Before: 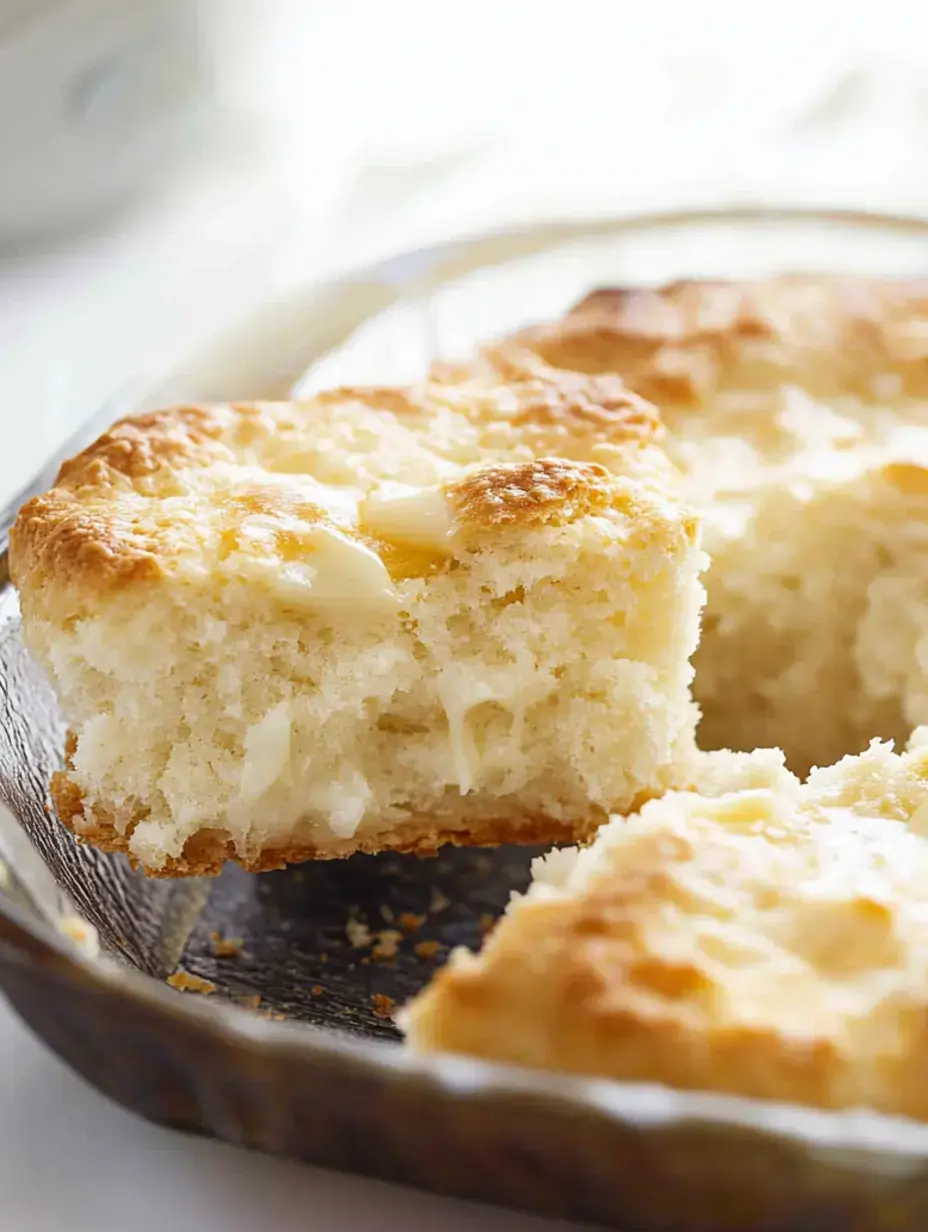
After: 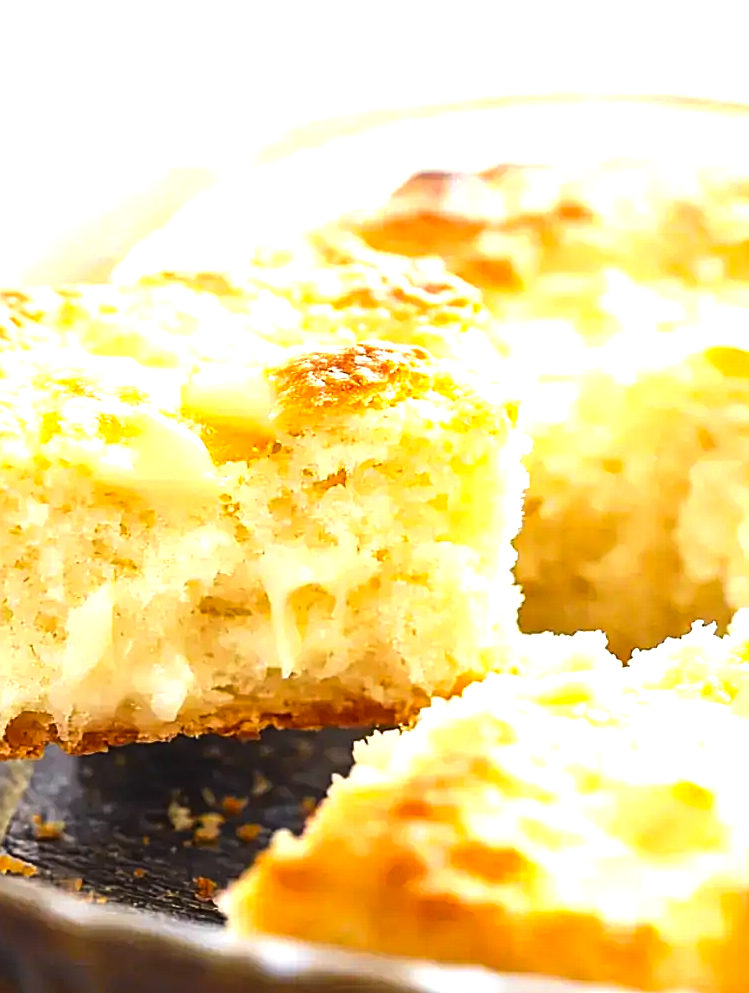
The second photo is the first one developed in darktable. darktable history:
crop: left 19.251%, top 9.562%, right 0.001%, bottom 9.792%
color zones: curves: ch0 [(0.224, 0.526) (0.75, 0.5)]; ch1 [(0.055, 0.526) (0.224, 0.761) (0.377, 0.526) (0.75, 0.5)]
sharpen: amount 0.495
exposure: black level correction -0.002, exposure 0.547 EV, compensate highlight preservation false
tone equalizer: -8 EV -0.445 EV, -7 EV -0.394 EV, -6 EV -0.356 EV, -5 EV -0.252 EV, -3 EV 0.232 EV, -2 EV 0.351 EV, -1 EV 0.368 EV, +0 EV 0.406 EV, edges refinement/feathering 500, mask exposure compensation -1.57 EV, preserve details no
